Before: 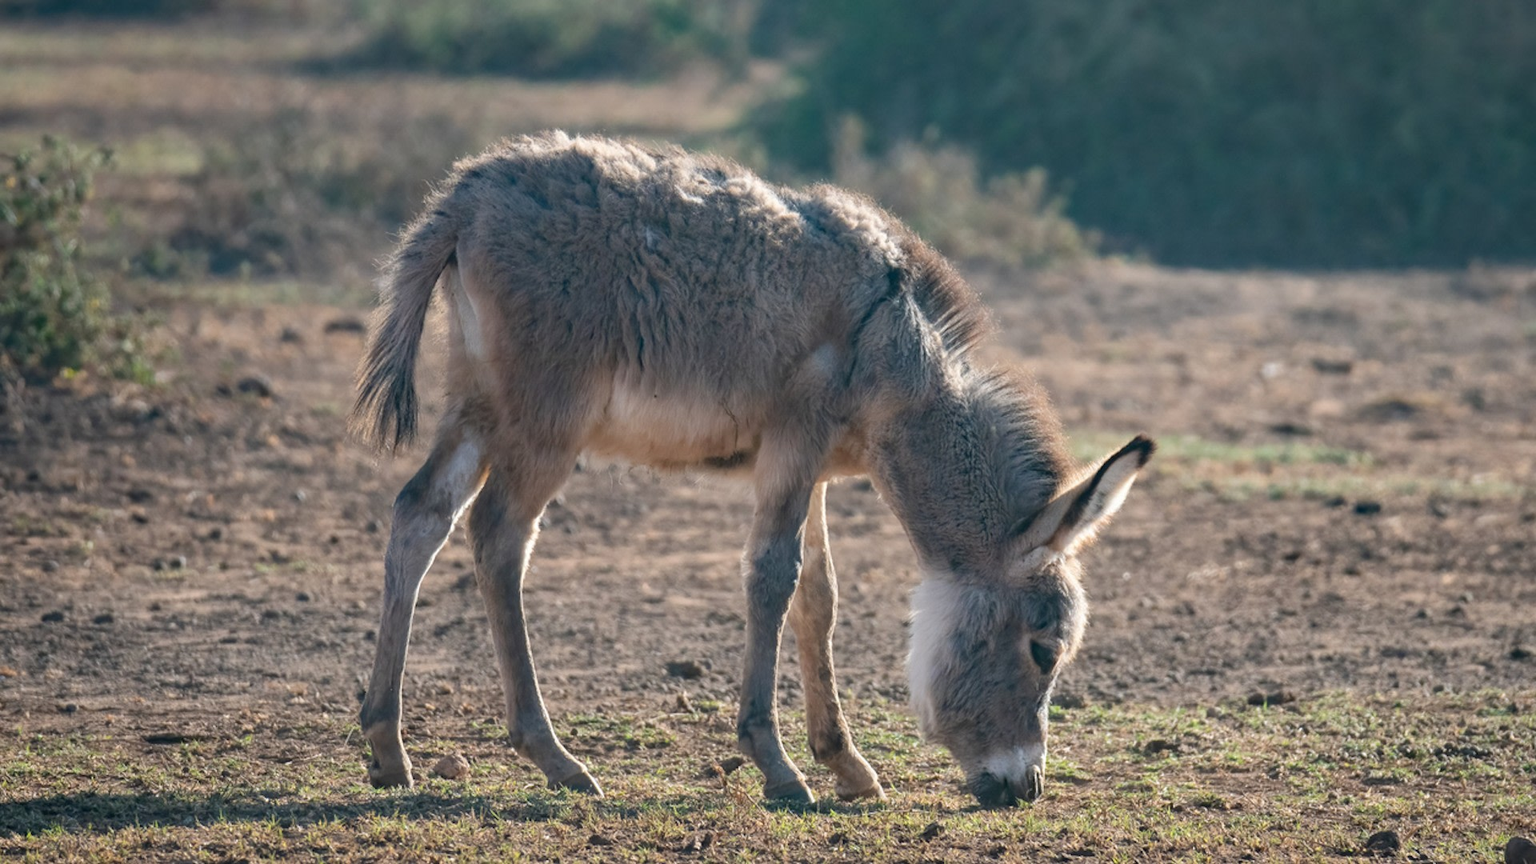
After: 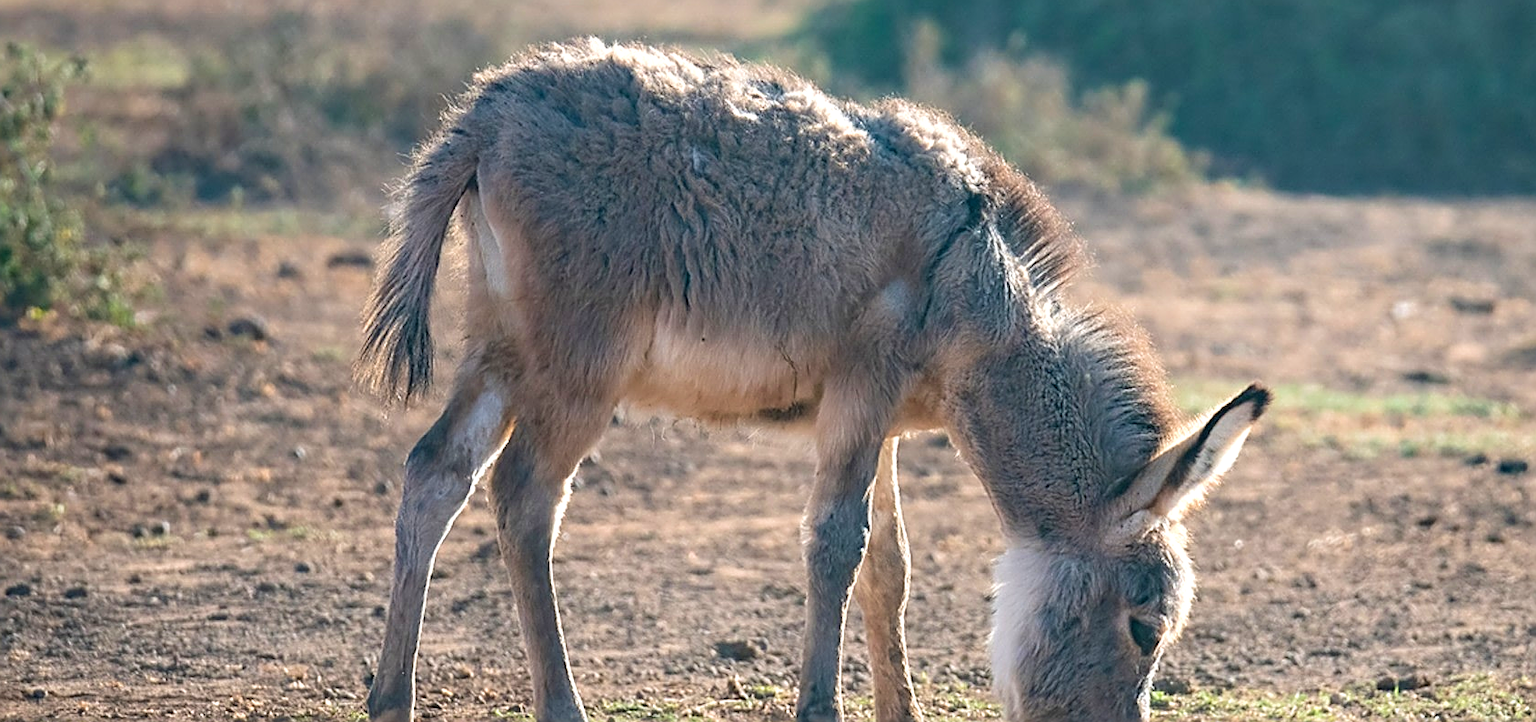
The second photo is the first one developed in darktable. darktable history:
sharpen: amount 1
exposure: exposure 0.4 EV, compensate highlight preservation false
white balance: emerald 1
shadows and highlights: highlights 70.7, soften with gaussian
velvia: on, module defaults
crop and rotate: left 2.425%, top 11.305%, right 9.6%, bottom 15.08%
